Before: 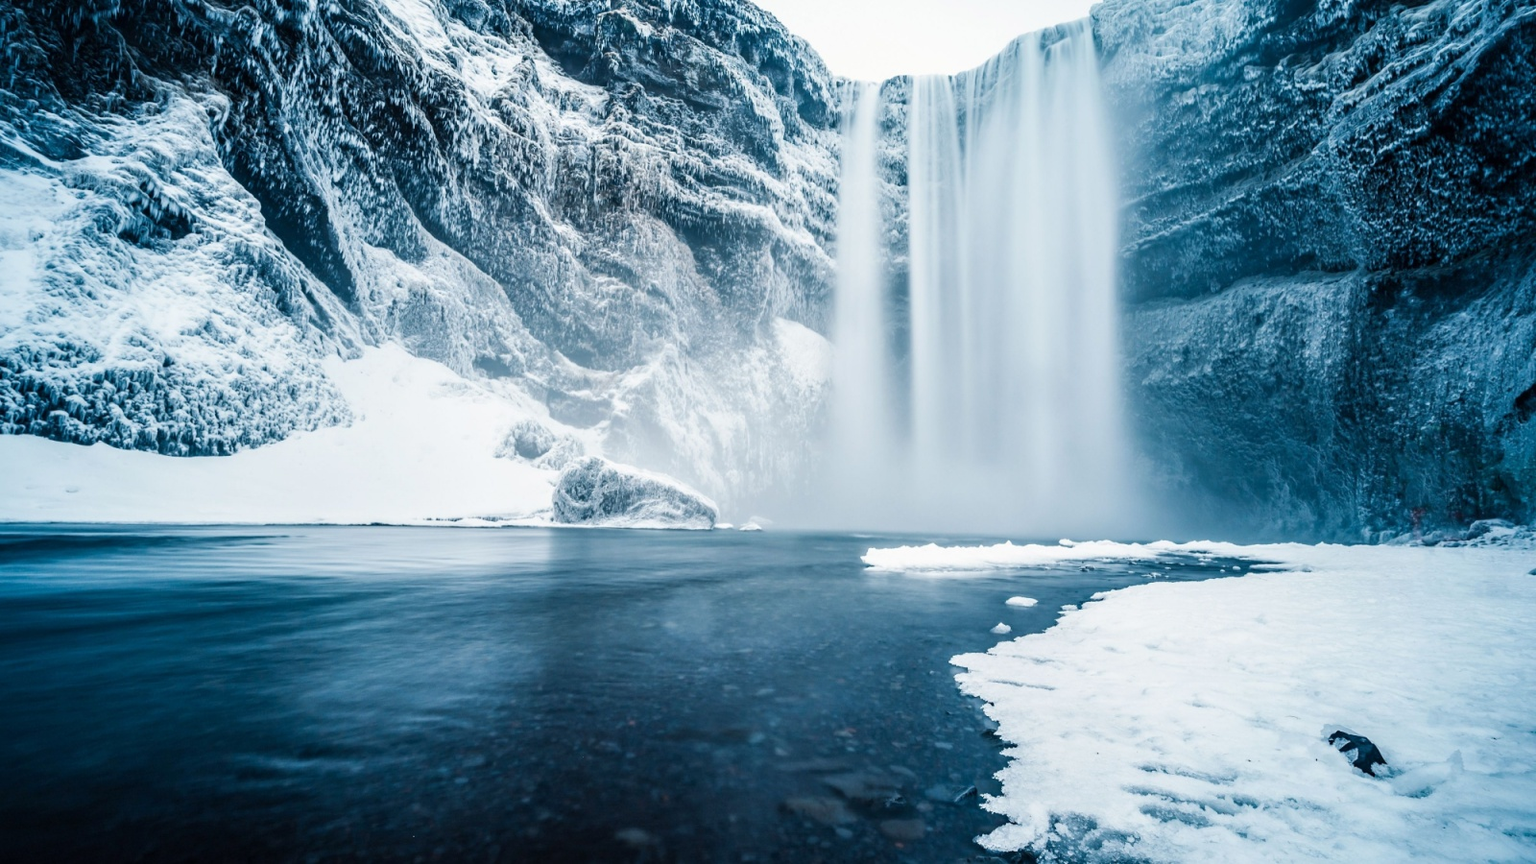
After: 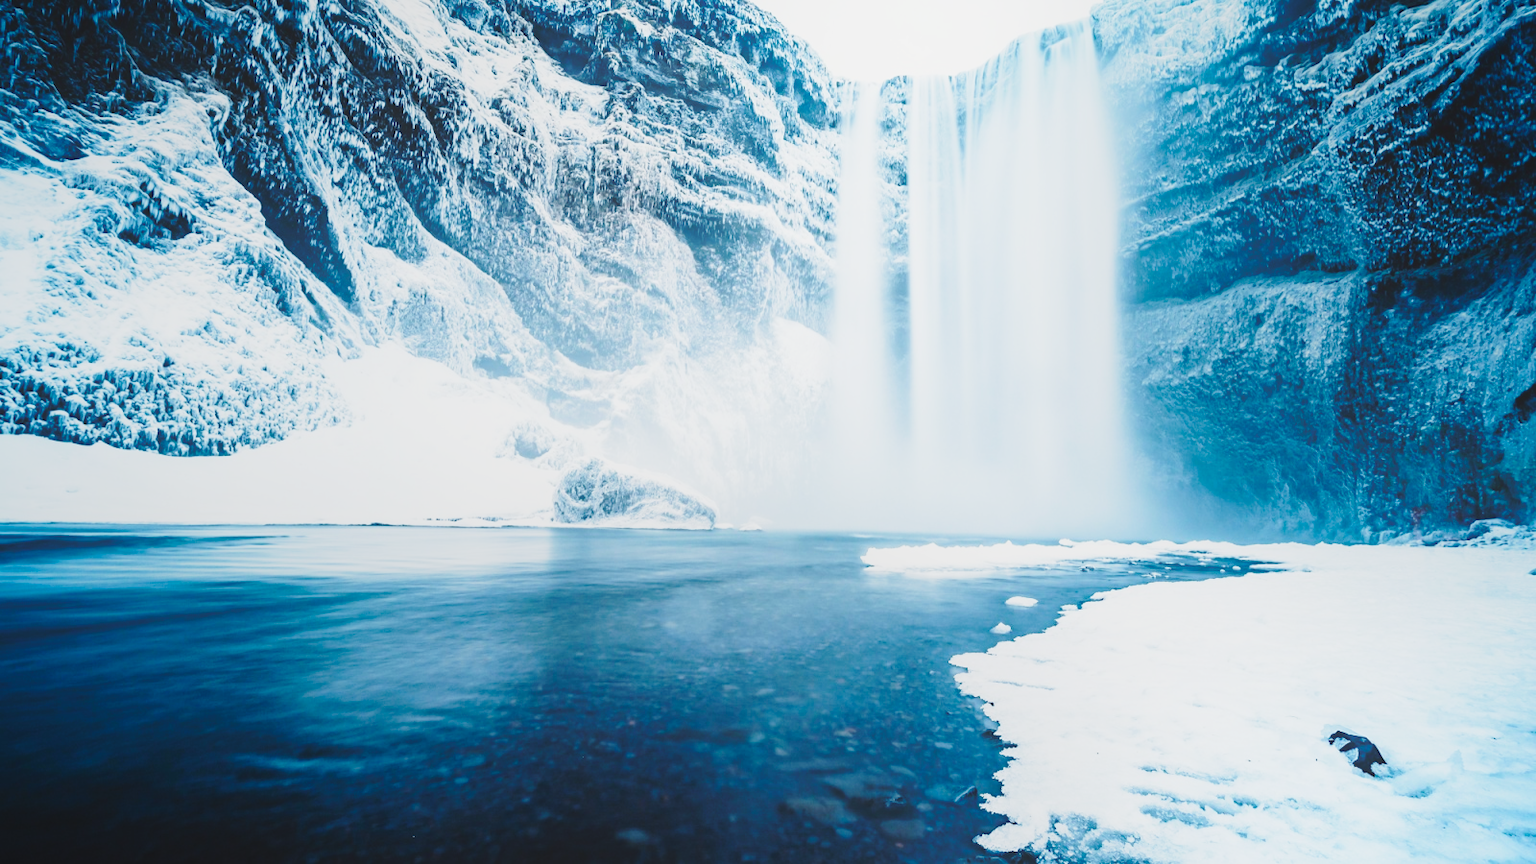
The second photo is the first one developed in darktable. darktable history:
base curve: curves: ch0 [(0, 0) (0.028, 0.03) (0.121, 0.232) (0.46, 0.748) (0.859, 0.968) (1, 1)], preserve colors none
local contrast: detail 69%
